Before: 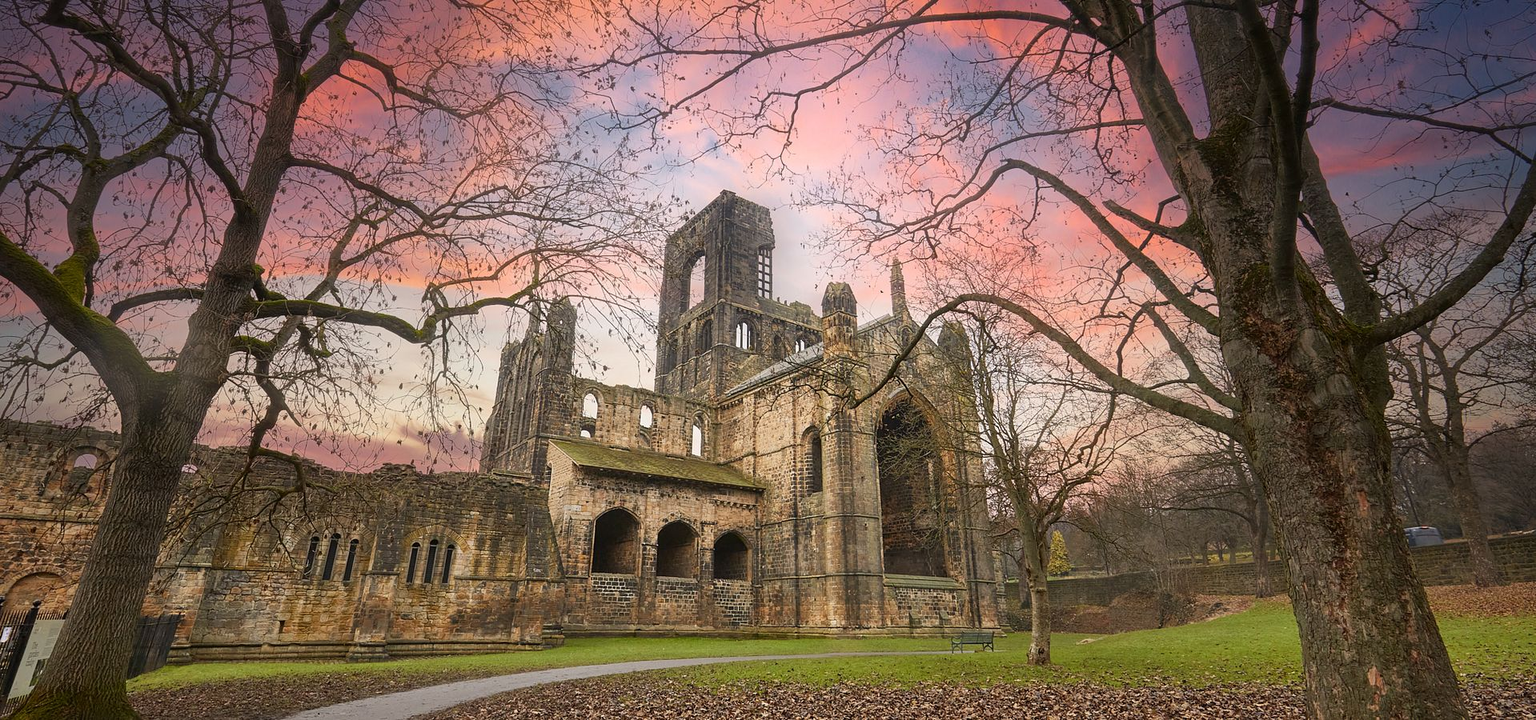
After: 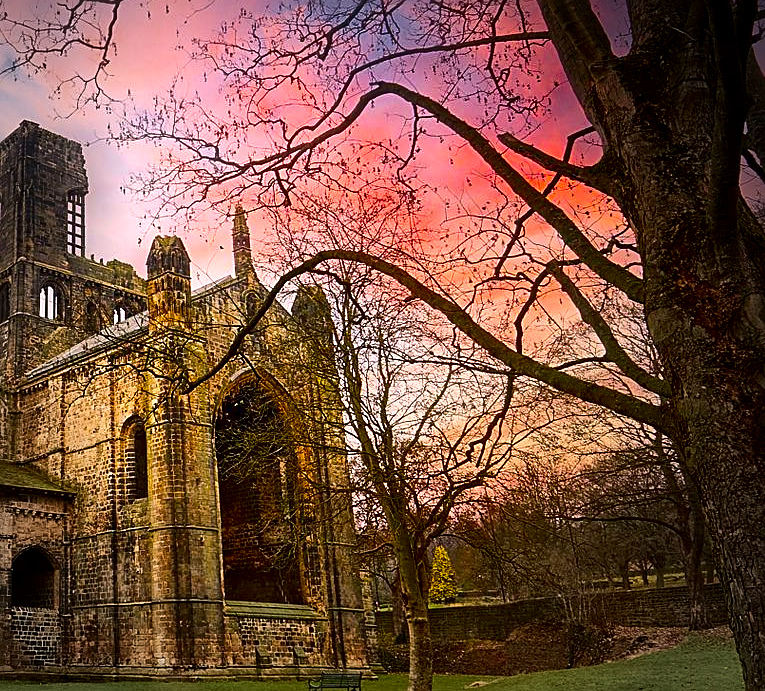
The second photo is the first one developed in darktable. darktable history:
sharpen: on, module defaults
color balance rgb: highlights gain › chroma 1.439%, highlights gain › hue 309.87°, perceptual saturation grading › global saturation 31.096%, global vibrance 50.665%
crop: left 45.87%, top 13.108%, right 14.24%, bottom 10.084%
vignetting: fall-off start 66.97%, center (-0.031, -0.039), width/height ratio 1.008
exposure: exposure 0.167 EV, compensate highlight preservation false
local contrast: mode bilateral grid, contrast 25, coarseness 47, detail 152%, midtone range 0.2
contrast brightness saturation: contrast 0.134, brightness -0.241, saturation 0.135
